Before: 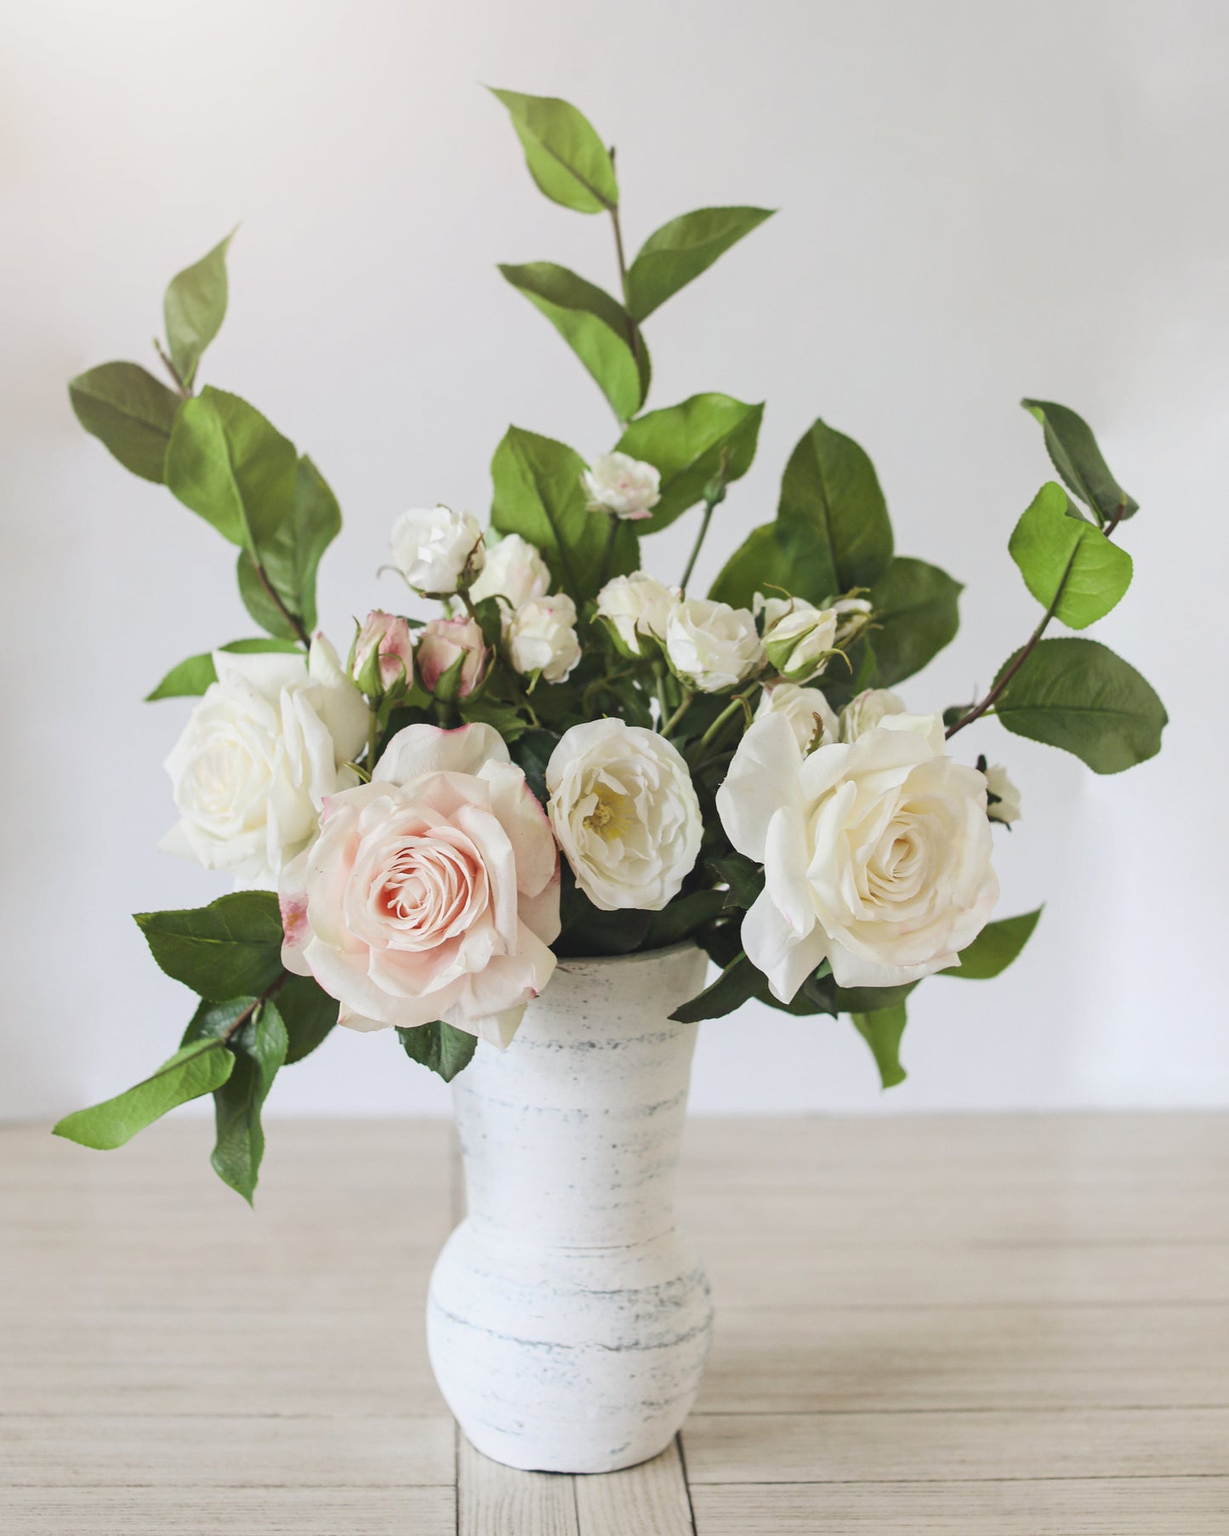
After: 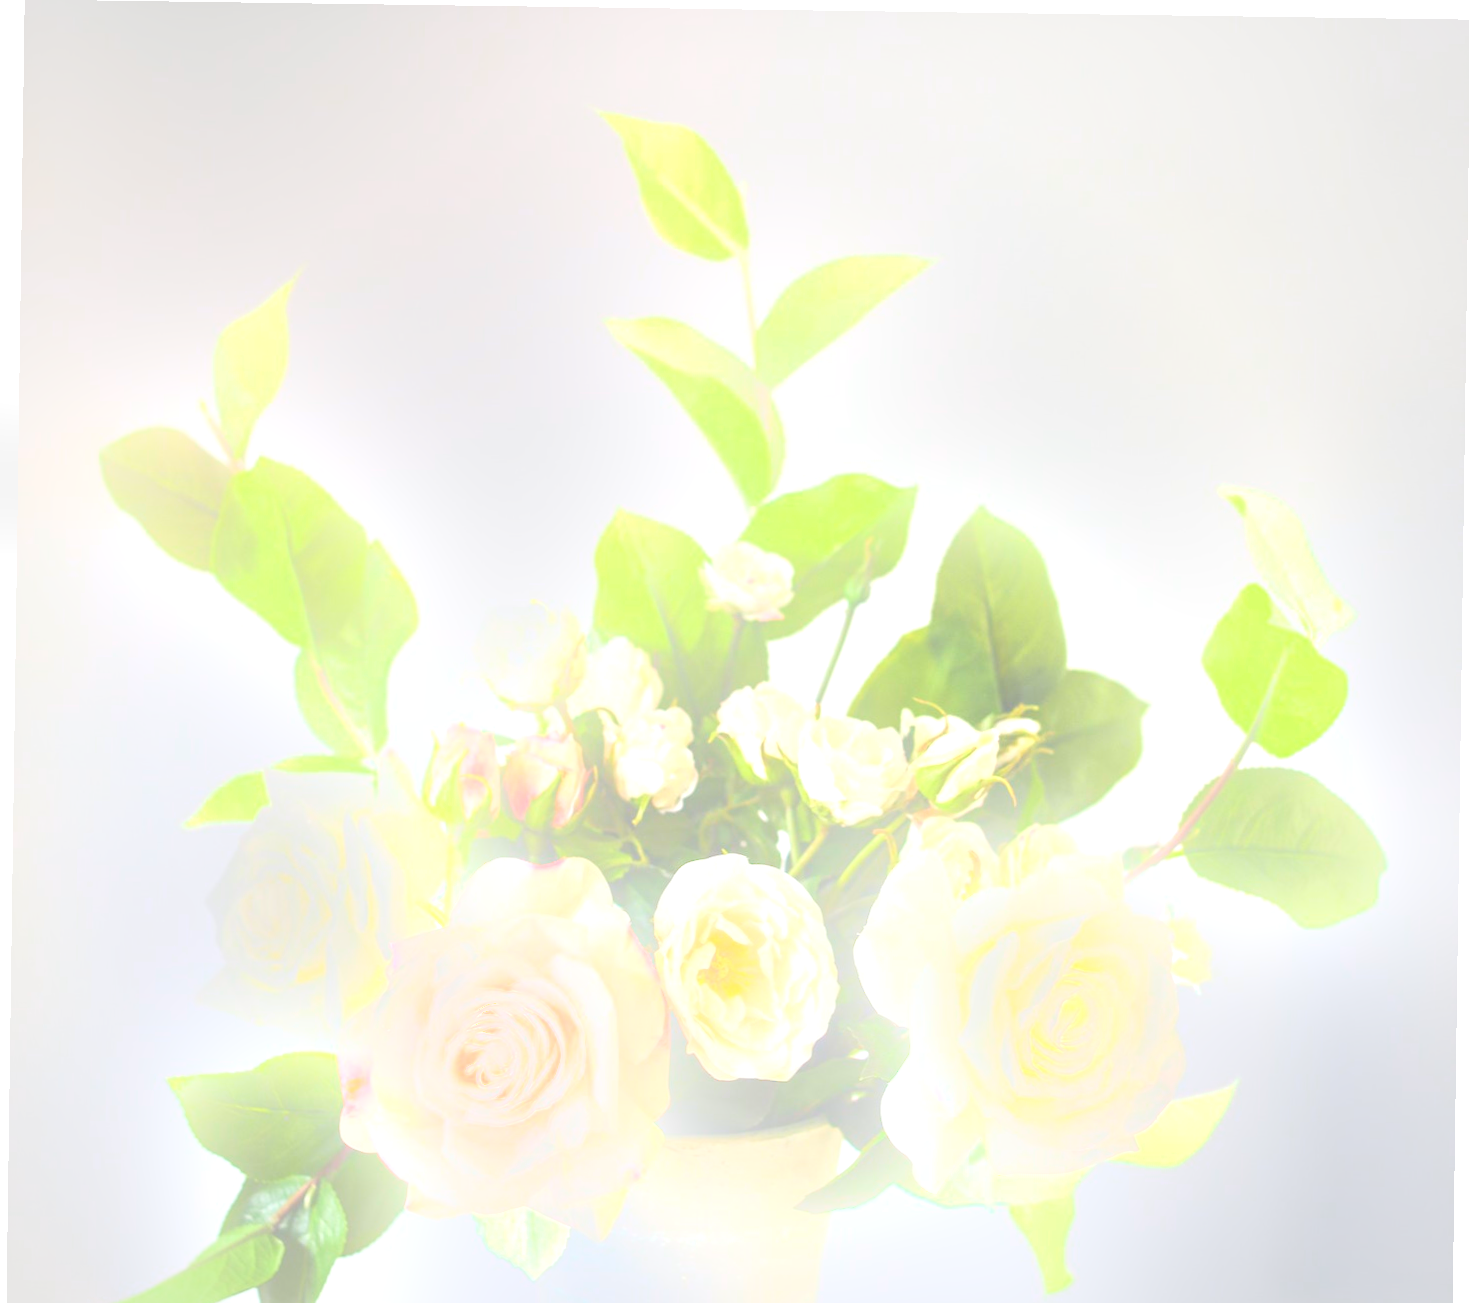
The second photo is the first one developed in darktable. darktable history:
bloom: threshold 82.5%, strength 16.25%
vignetting: brightness -0.167
local contrast: on, module defaults
exposure: black level correction 0, exposure 1.379 EV, compensate exposure bias true, compensate highlight preservation false
rotate and perspective: rotation 0.8°, automatic cropping off
crop: bottom 28.576%
